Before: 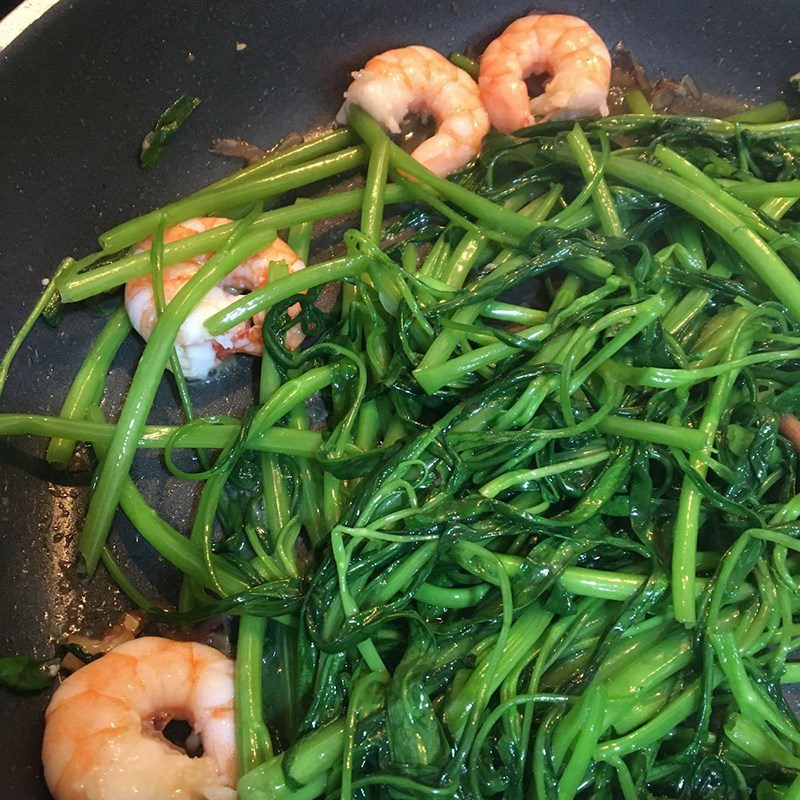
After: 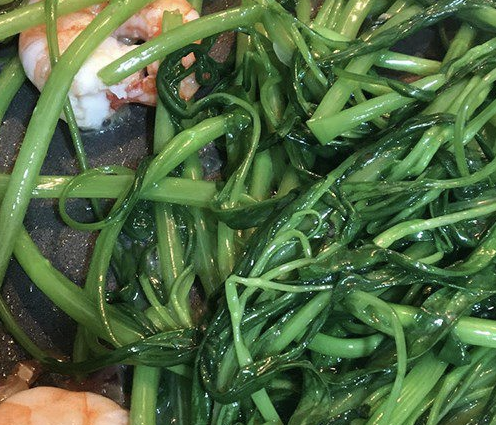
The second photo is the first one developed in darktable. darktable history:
contrast brightness saturation: contrast 0.06, brightness -0.01, saturation -0.23
crop: left 13.312%, top 31.28%, right 24.627%, bottom 15.582%
shadows and highlights: low approximation 0.01, soften with gaussian
